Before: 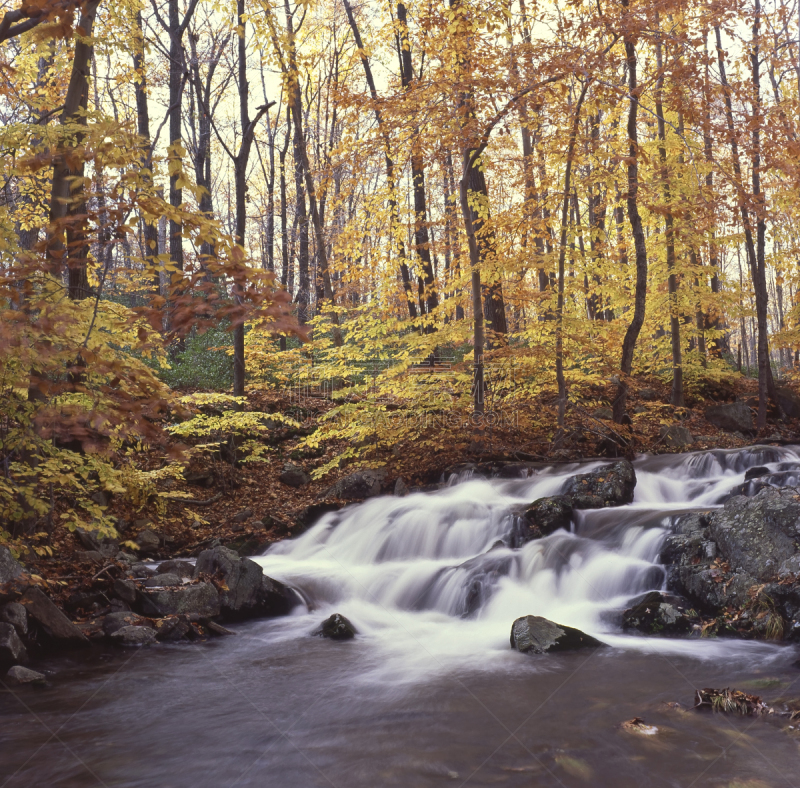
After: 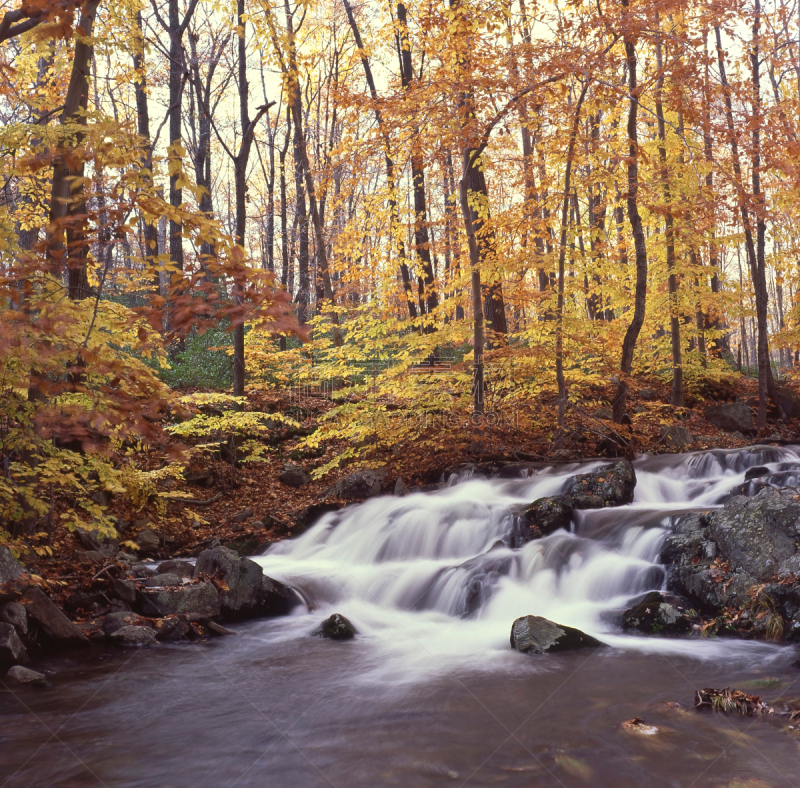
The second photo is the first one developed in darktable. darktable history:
white balance: emerald 1
exposure: exposure 0.014 EV, compensate highlight preservation false
